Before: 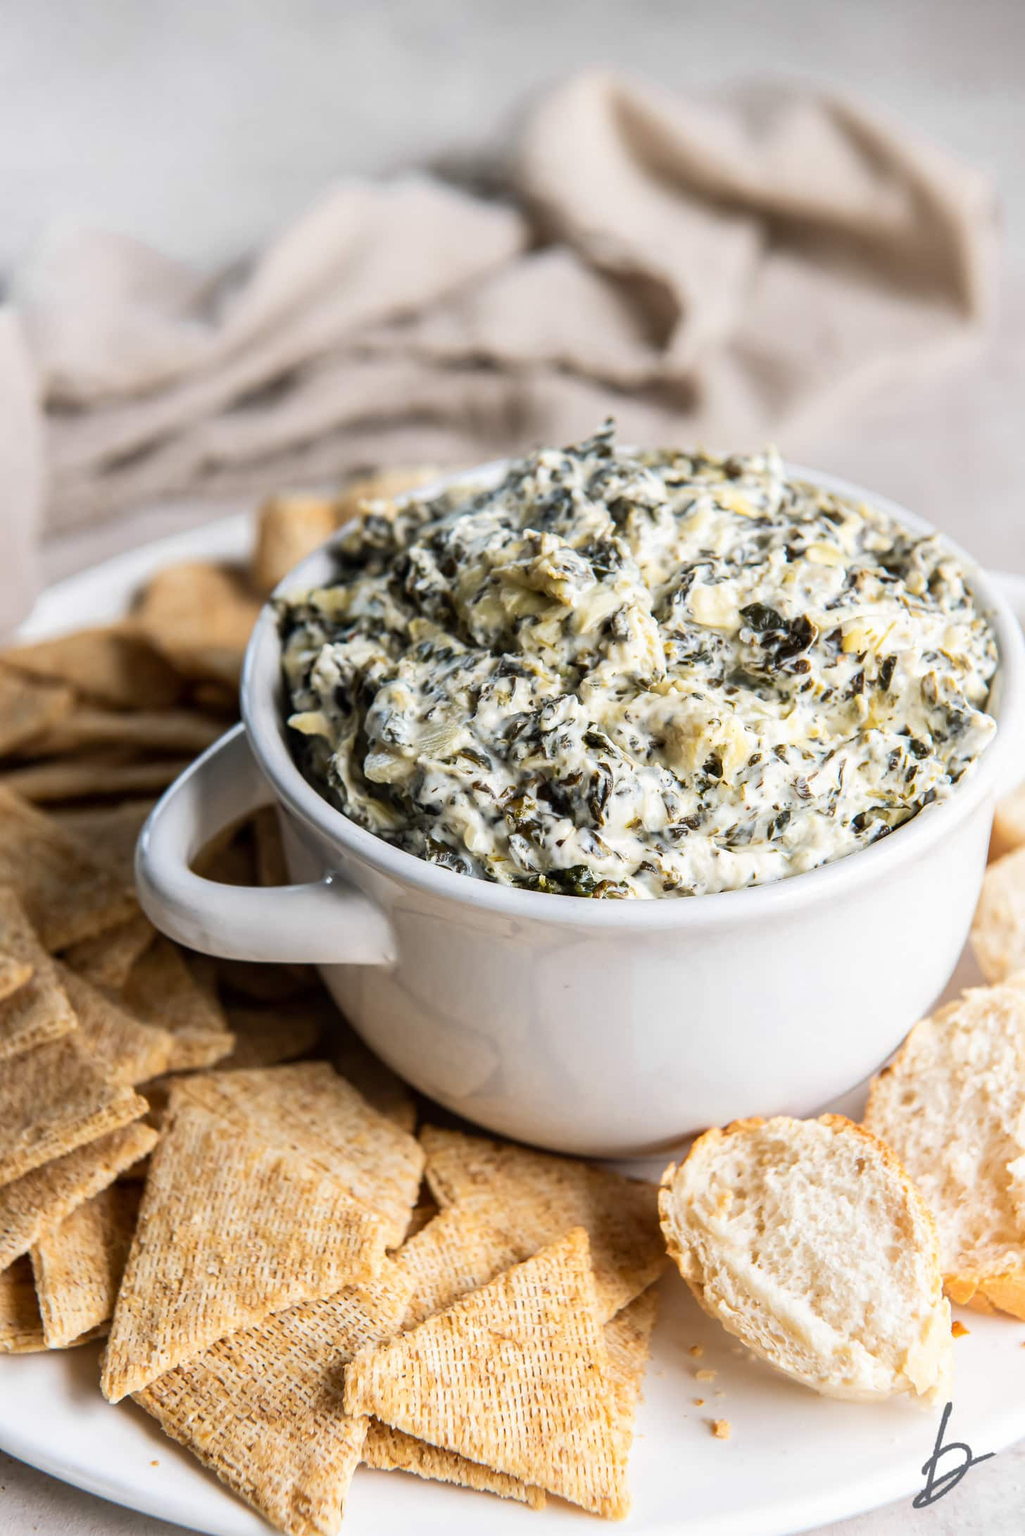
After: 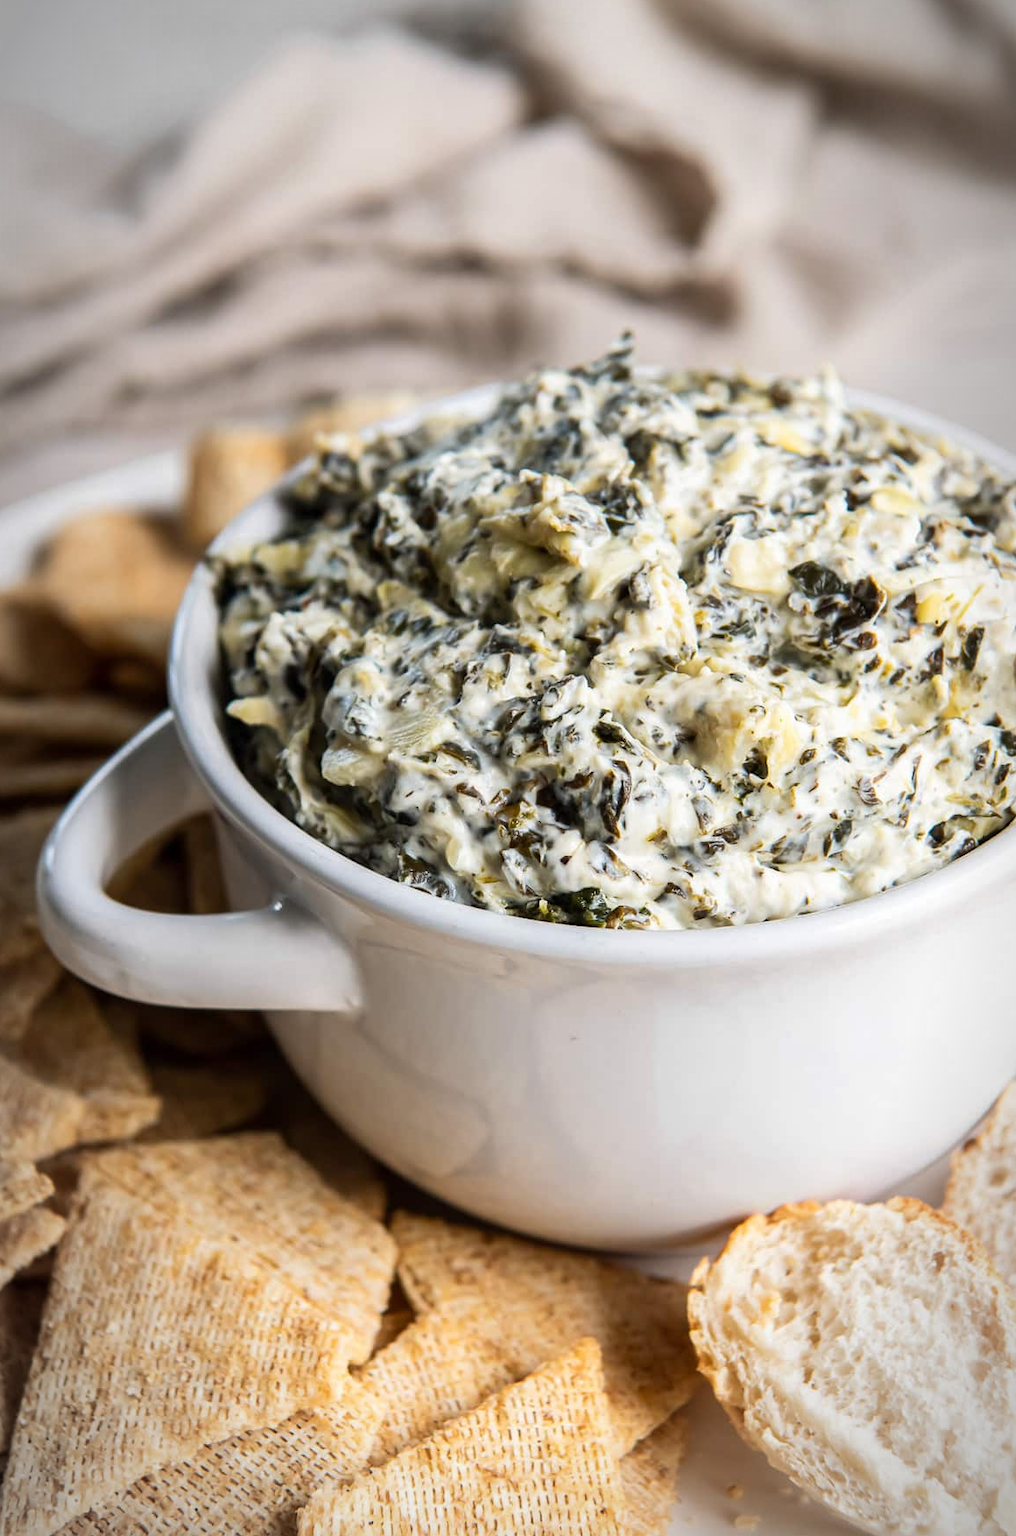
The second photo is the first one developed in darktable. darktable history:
vignetting: fall-off start 86.15%, automatic ratio true
crop and rotate: left 10.31%, top 9.872%, right 9.893%, bottom 9.689%
